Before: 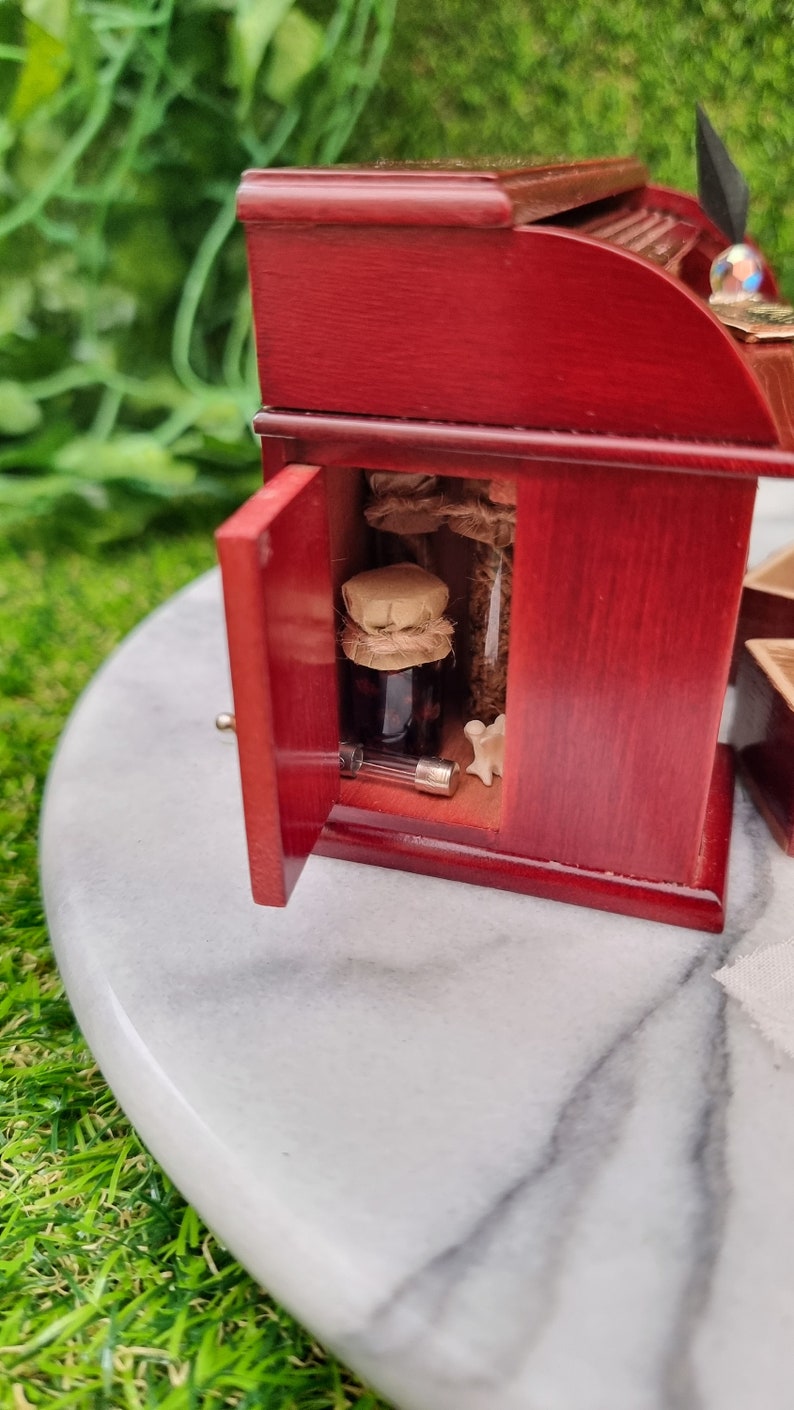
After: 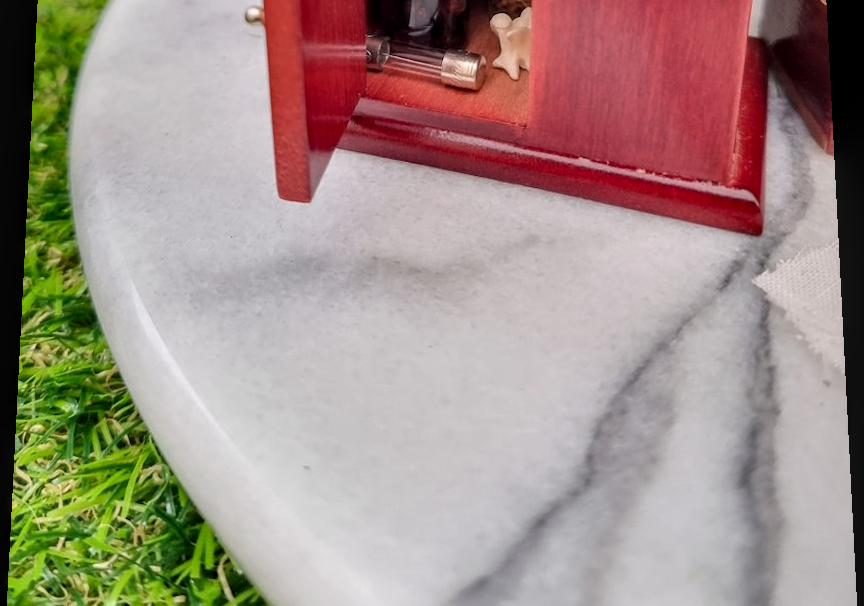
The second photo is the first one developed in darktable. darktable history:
crop: top 45.551%, bottom 12.262%
local contrast: on, module defaults
rotate and perspective: rotation 0.128°, lens shift (vertical) -0.181, lens shift (horizontal) -0.044, shear 0.001, automatic cropping off
